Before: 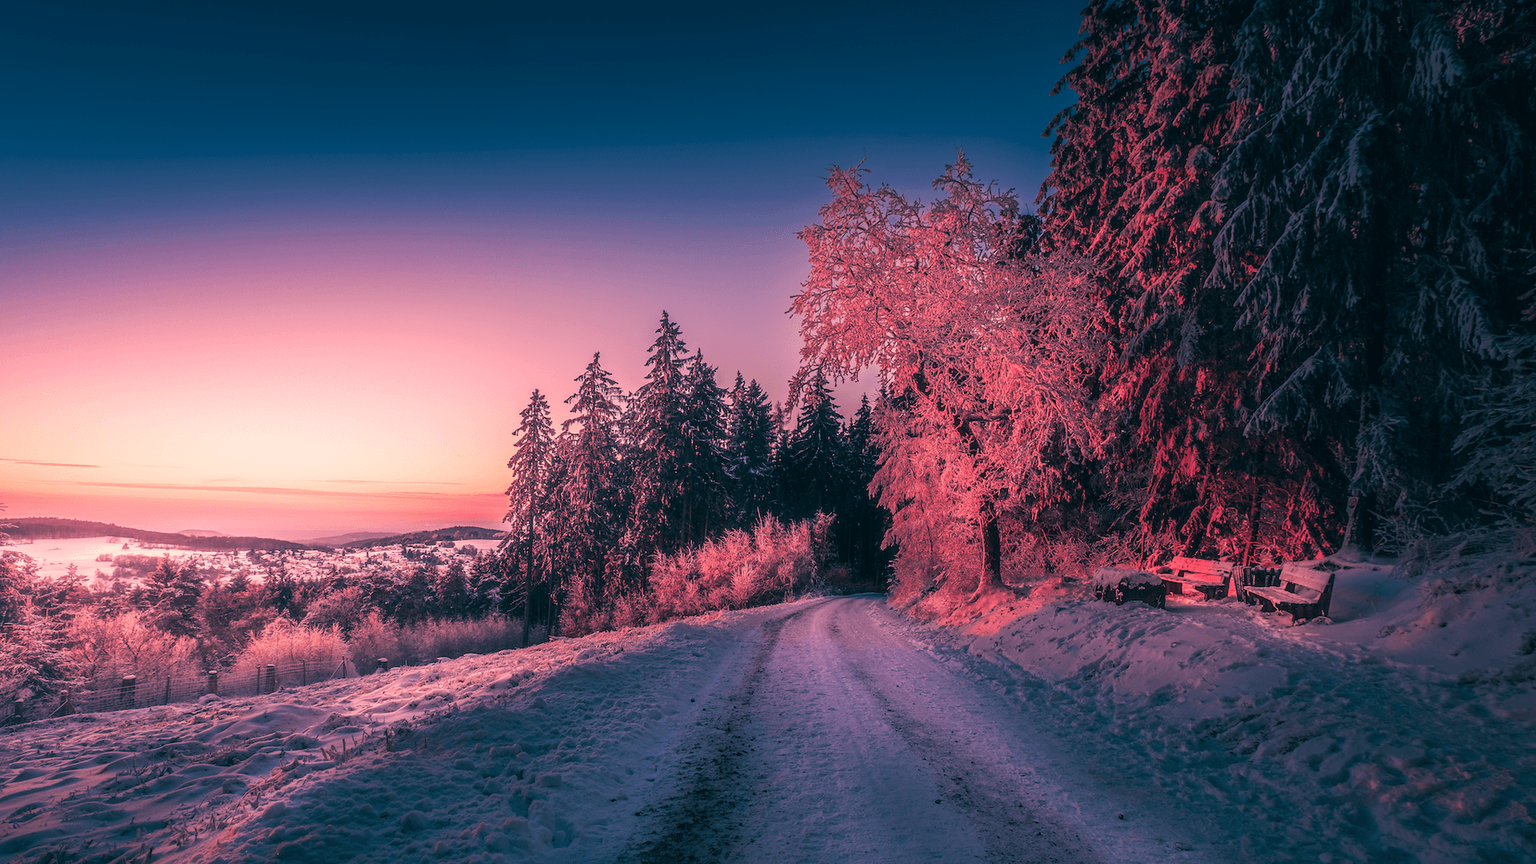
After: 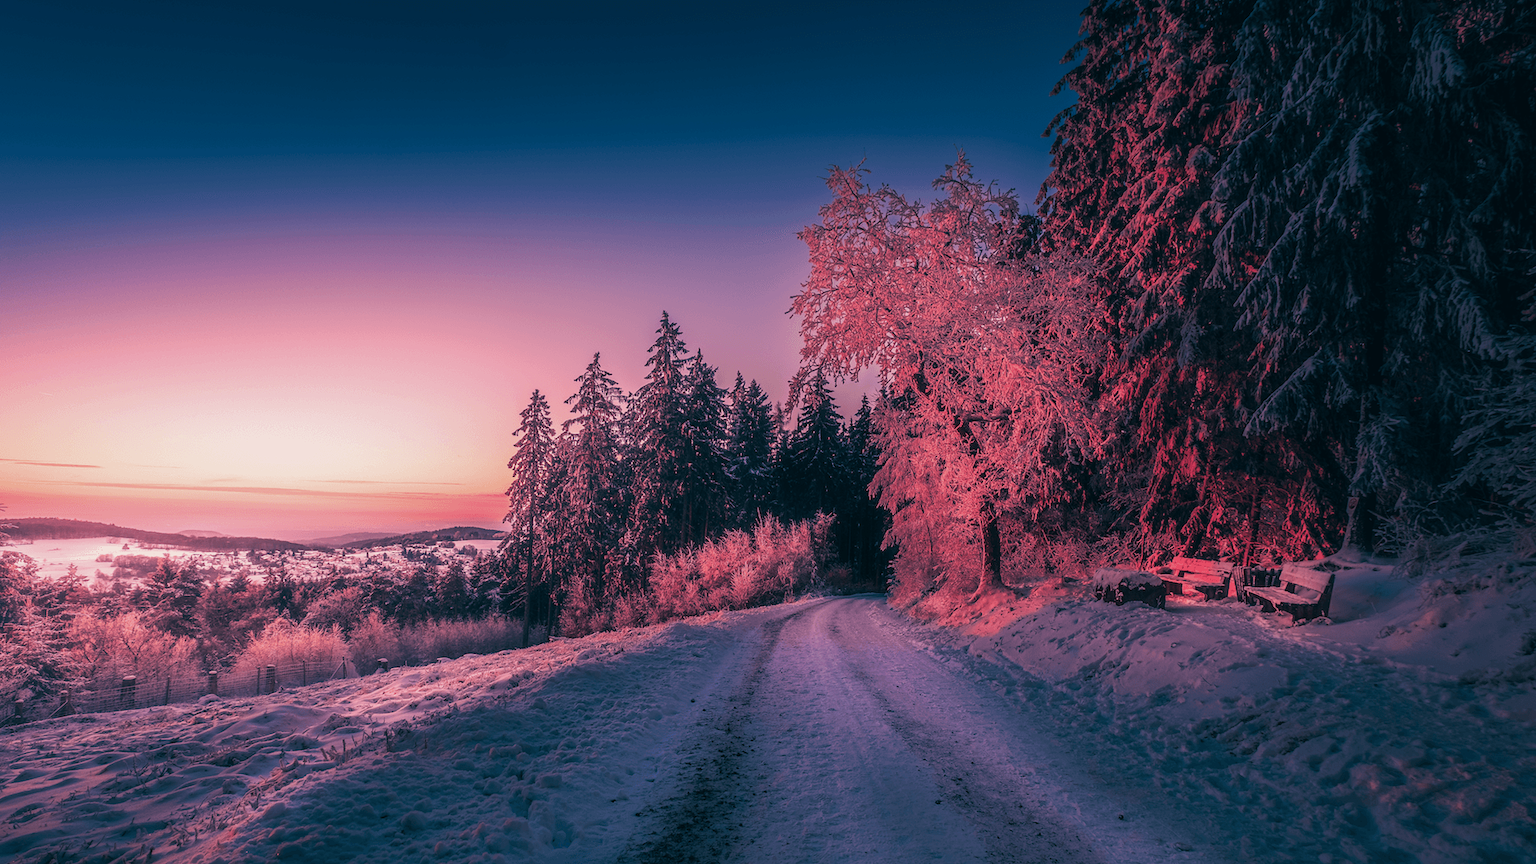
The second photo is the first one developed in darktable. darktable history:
base curve: curves: ch0 [(0, 0) (0.74, 0.67) (1, 1)]
white balance: red 0.98, blue 1.034
